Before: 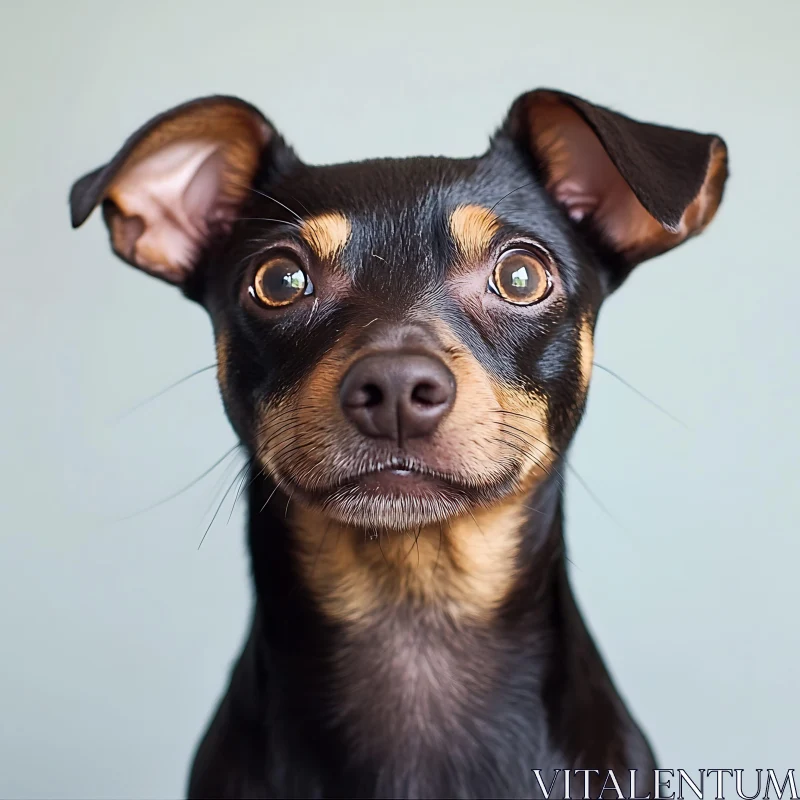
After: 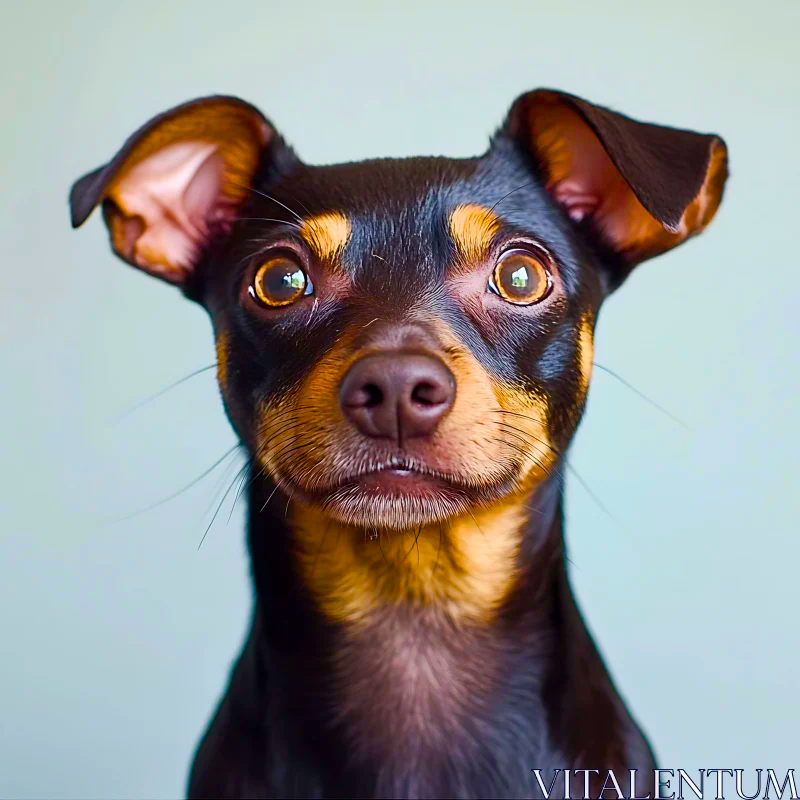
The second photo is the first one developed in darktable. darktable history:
color balance rgb: linear chroma grading › shadows 9.86%, linear chroma grading › highlights 11.042%, linear chroma grading › global chroma 14.479%, linear chroma grading › mid-tones 14.72%, perceptual saturation grading › global saturation 34.63%, perceptual saturation grading › highlights -29.791%, perceptual saturation grading › shadows 34.701%, global vibrance 40.628%
